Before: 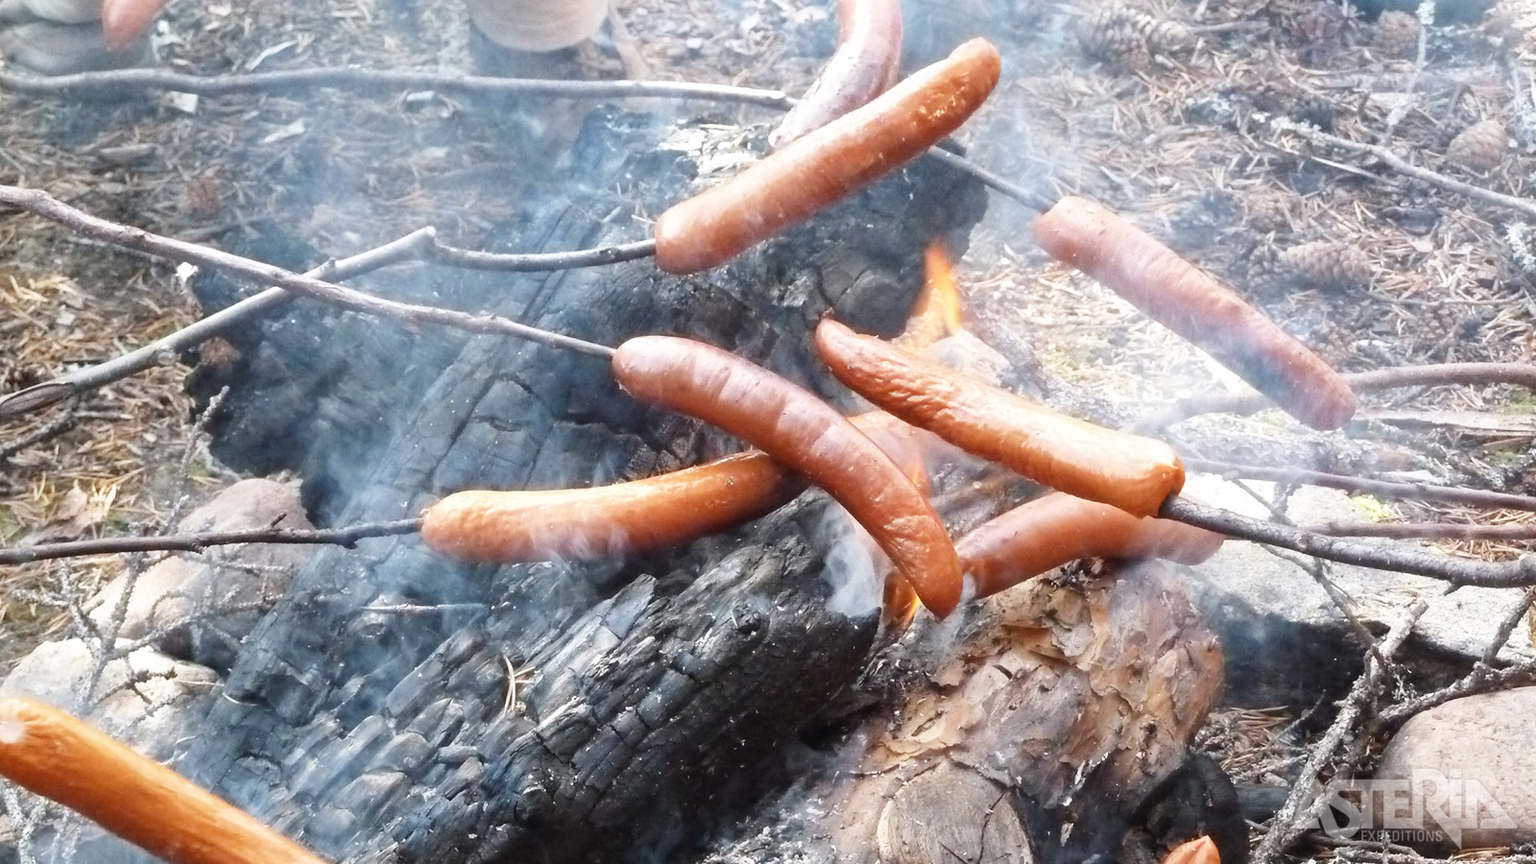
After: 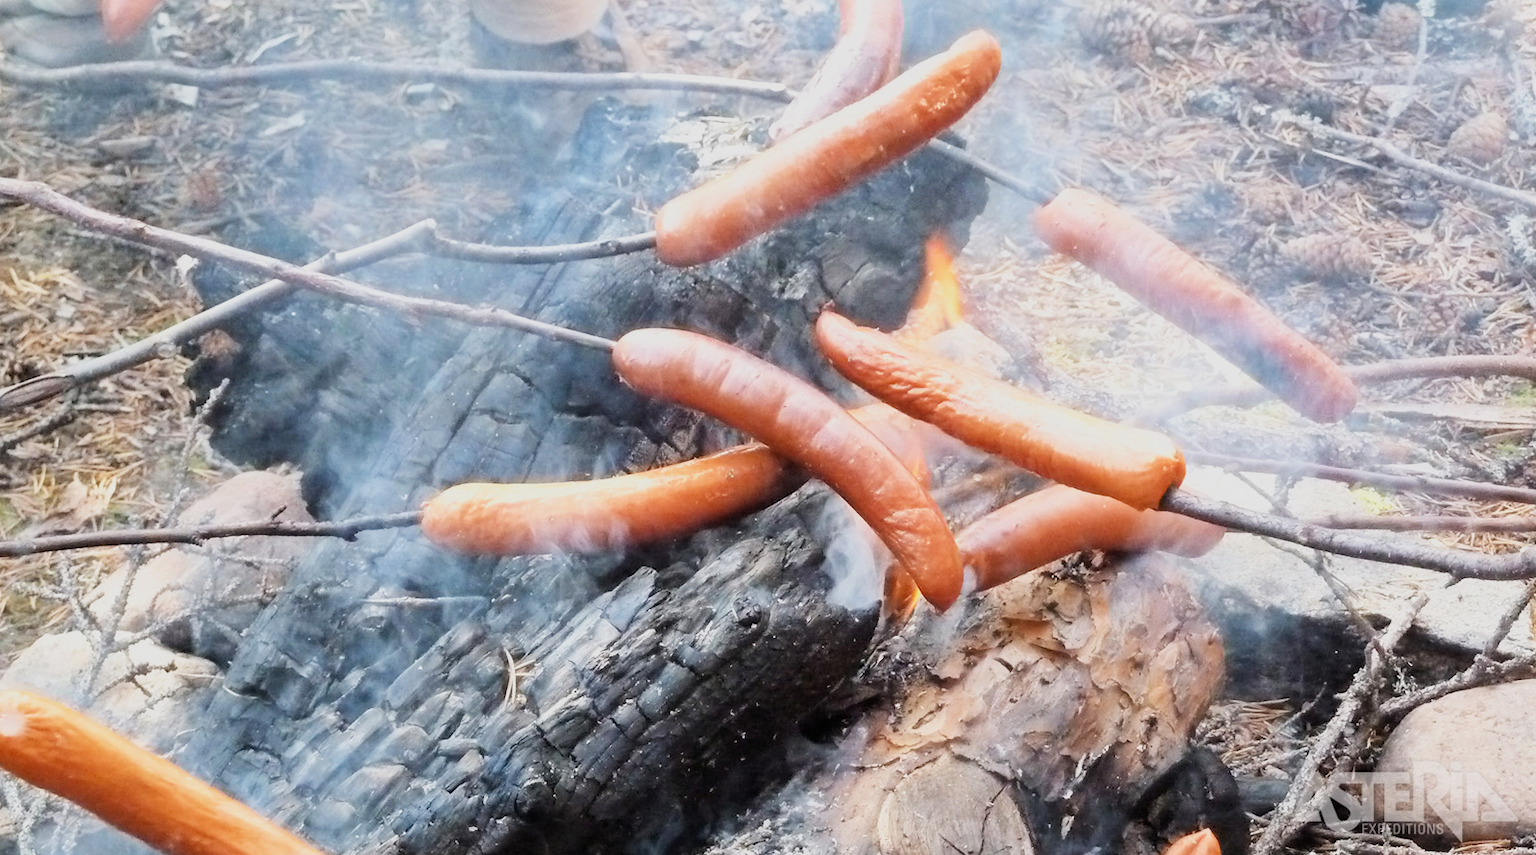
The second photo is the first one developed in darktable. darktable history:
filmic rgb: black relative exposure -7.65 EV, white relative exposure 4.56 EV, hardness 3.61, color science v6 (2022)
exposure: exposure 0.479 EV, compensate exposure bias true, compensate highlight preservation false
crop: top 0.987%, right 0.041%
